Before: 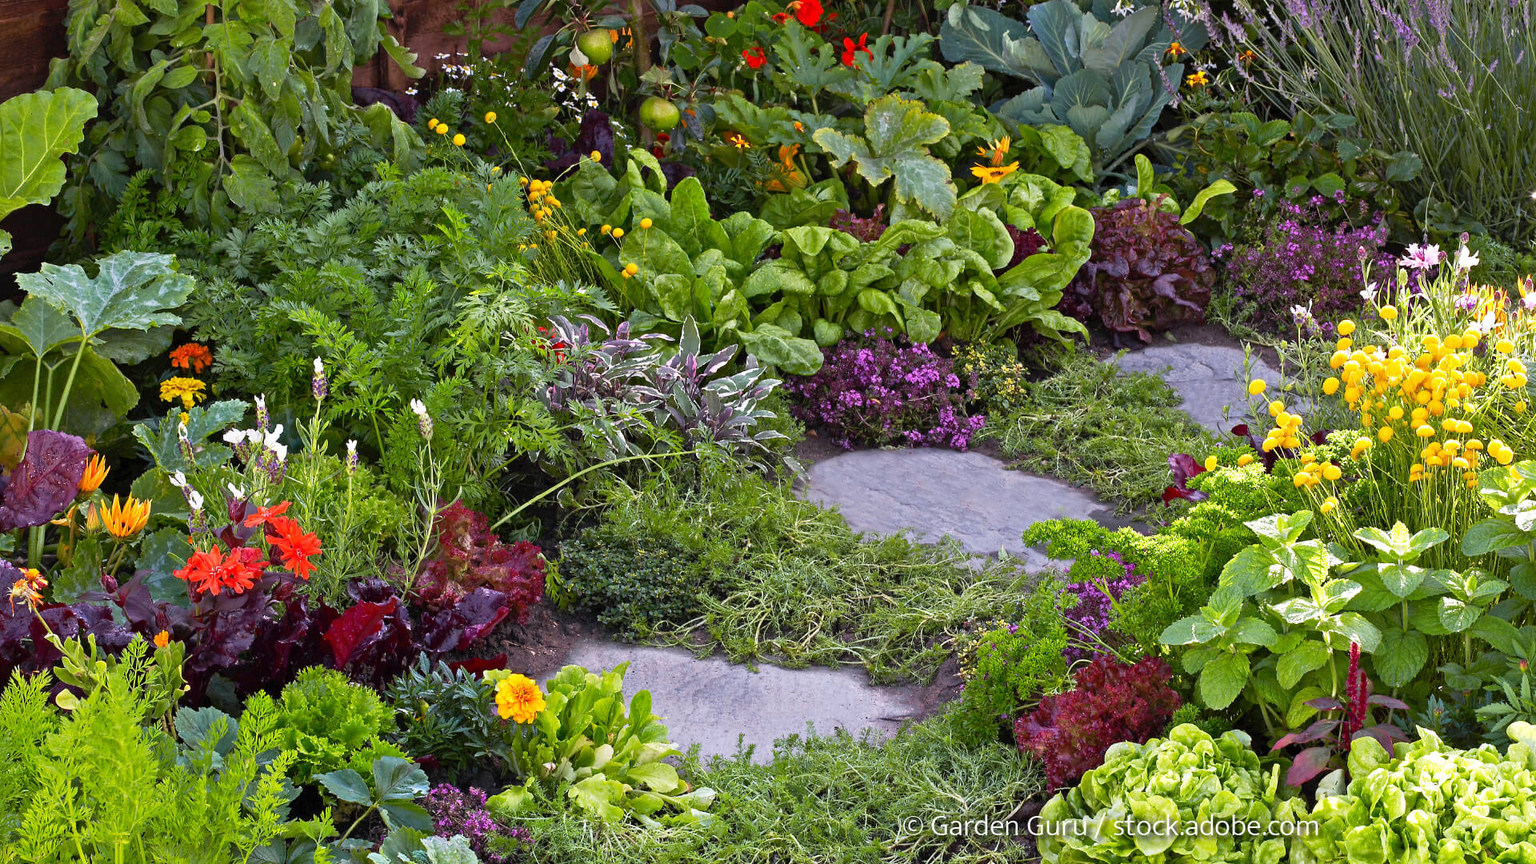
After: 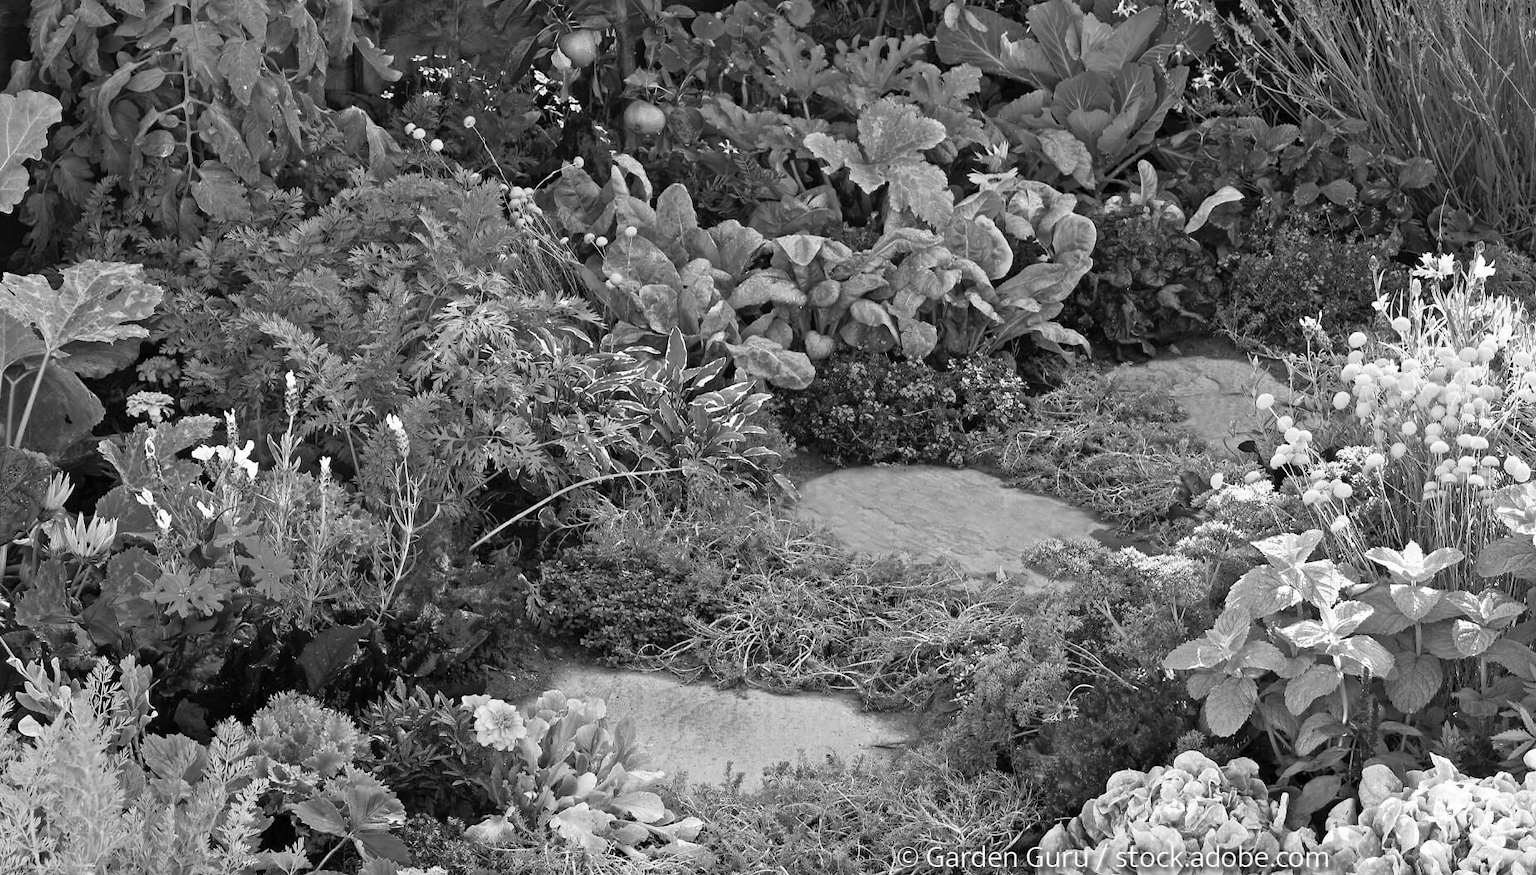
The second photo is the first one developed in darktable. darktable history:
color zones: curves: ch1 [(0, 0.679) (0.143, 0.647) (0.286, 0.261) (0.378, -0.011) (0.571, 0.396) (0.714, 0.399) (0.857, 0.406) (1, 0.679)]
monochrome: on, module defaults
crop and rotate: left 2.536%, right 1.107%, bottom 2.246%
